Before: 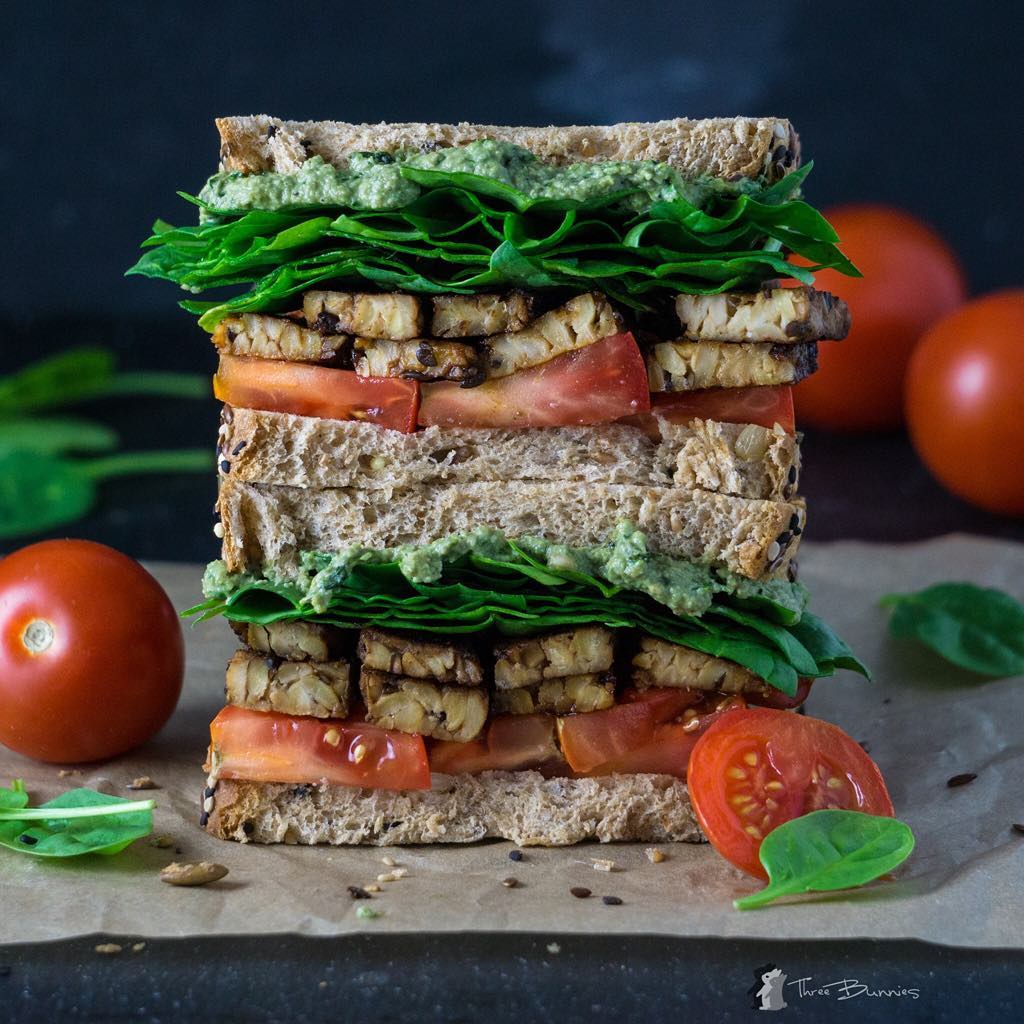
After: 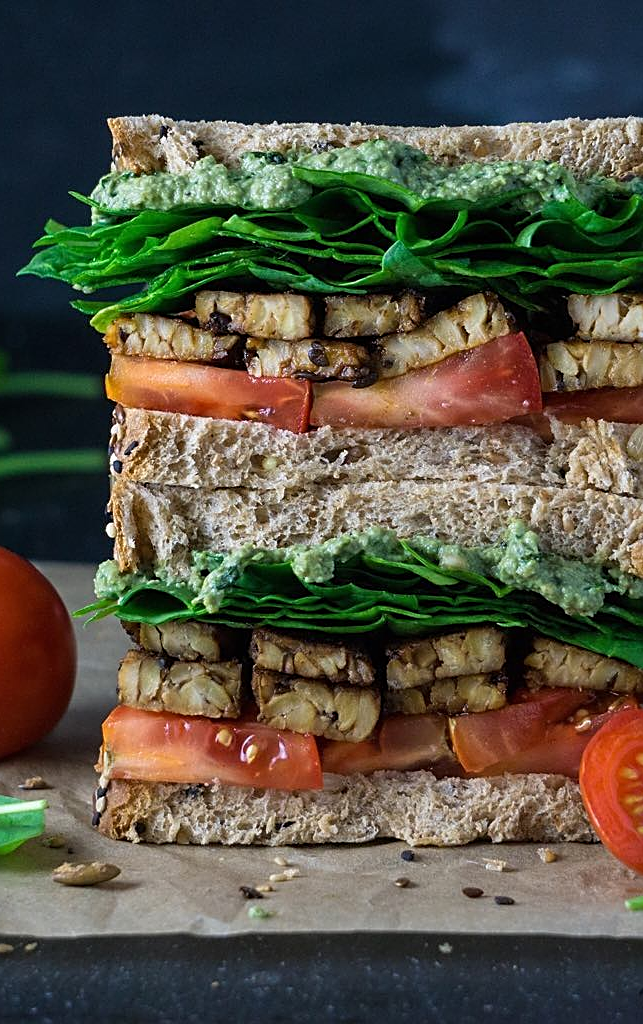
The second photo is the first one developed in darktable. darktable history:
sharpen: on, module defaults
shadows and highlights: radius 334.93, shadows 63.48, highlights 6.06, compress 87.7%, highlights color adjustment 39.73%, soften with gaussian
crop: left 10.644%, right 26.528%
